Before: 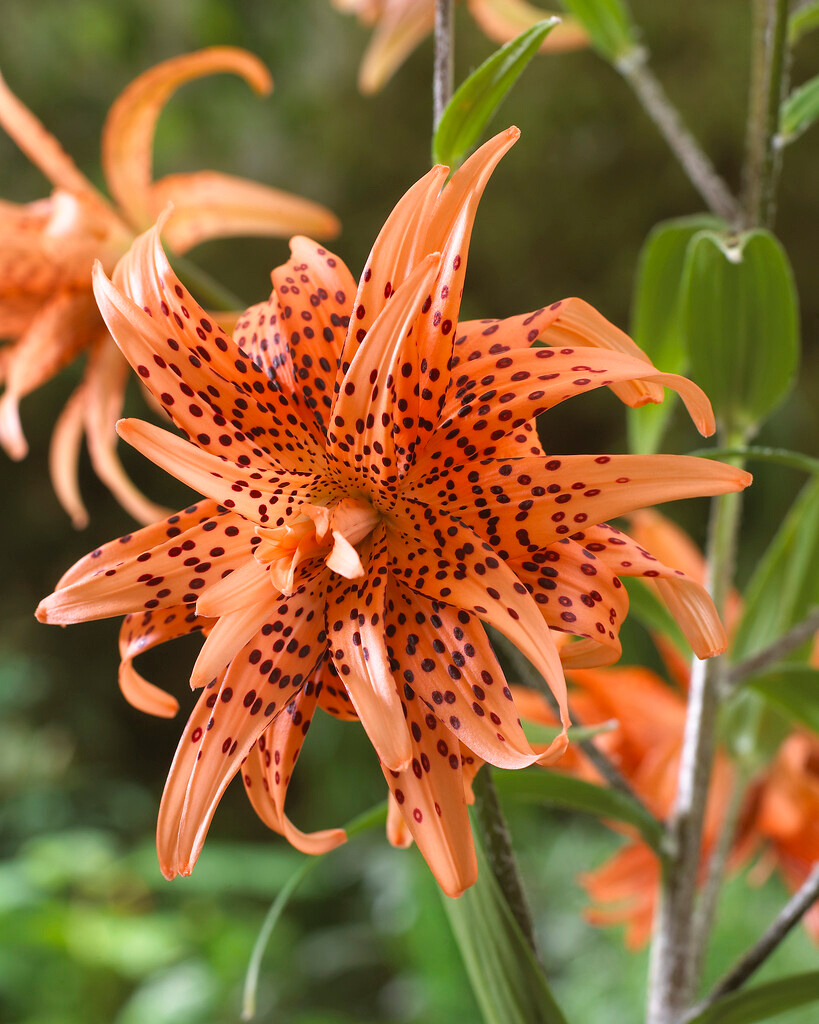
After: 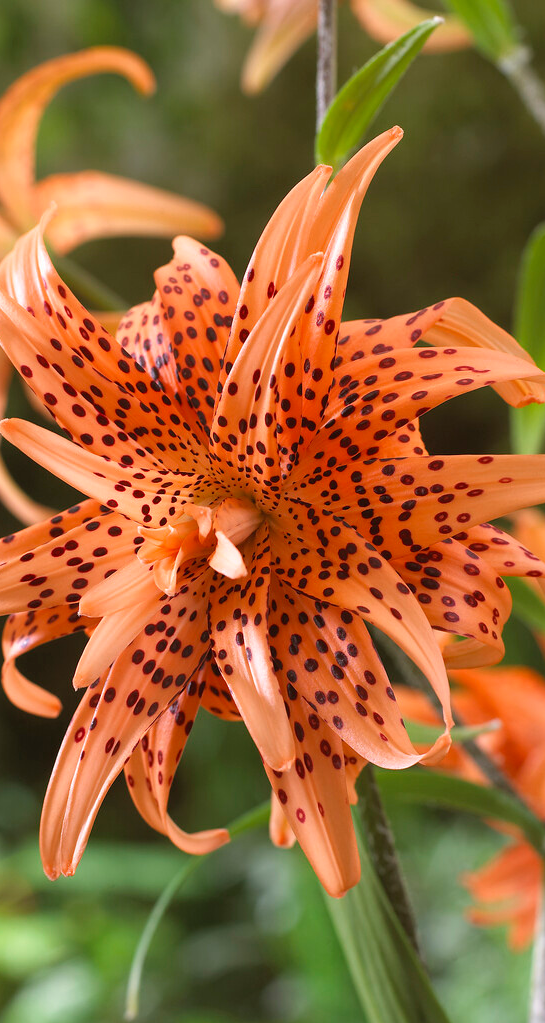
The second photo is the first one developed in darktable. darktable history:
tone equalizer: on, module defaults
crop and rotate: left 14.292%, right 19.041%
